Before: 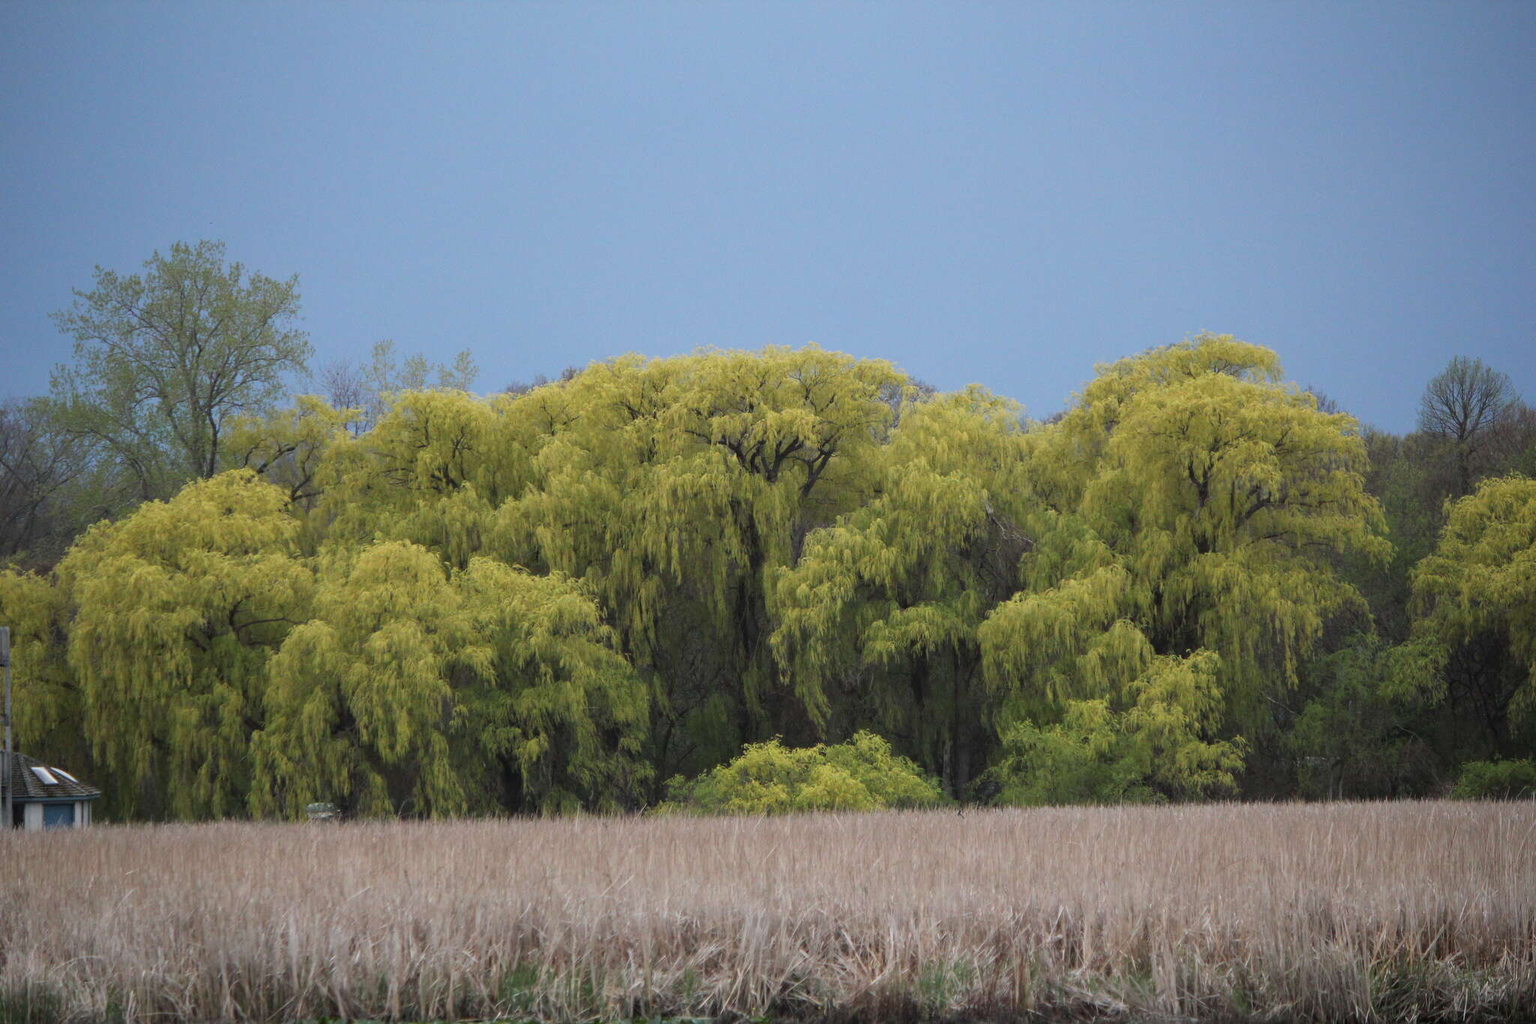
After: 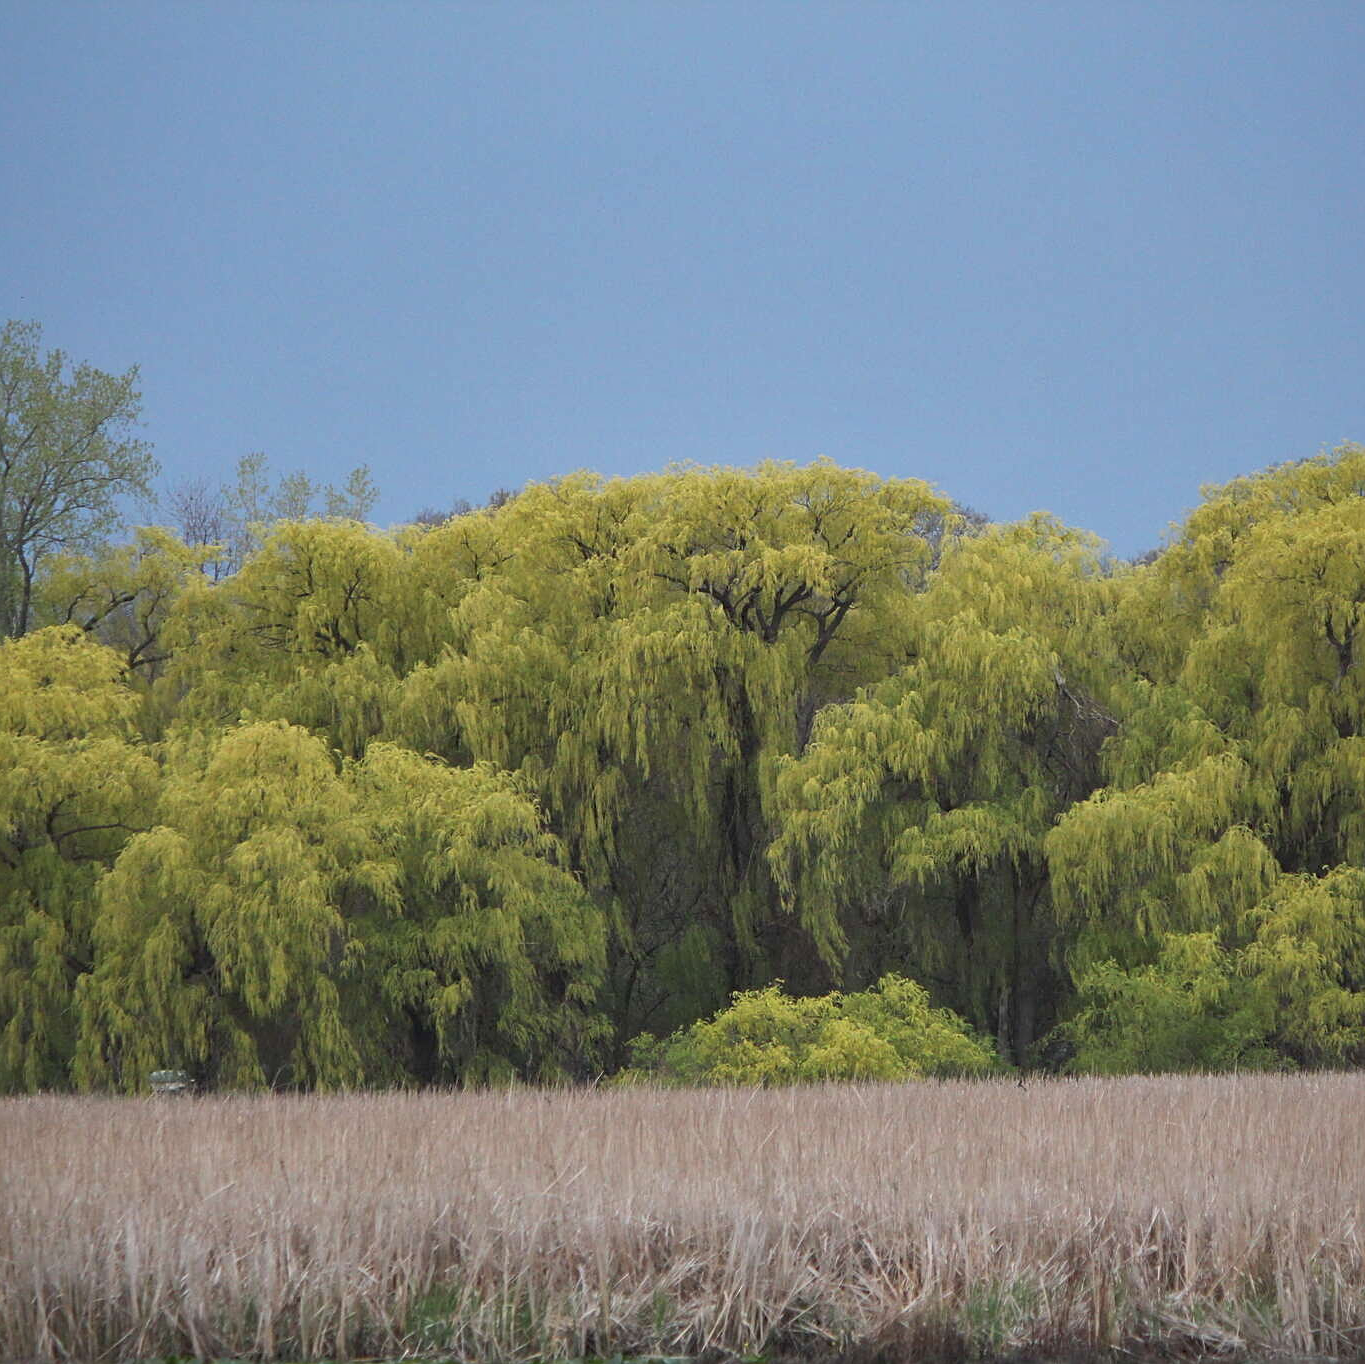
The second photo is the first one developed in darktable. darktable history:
crop and rotate: left 12.648%, right 20.685%
shadows and highlights: on, module defaults
sharpen: on, module defaults
exposure: black level correction -0.001, exposure 0.08 EV, compensate highlight preservation false
